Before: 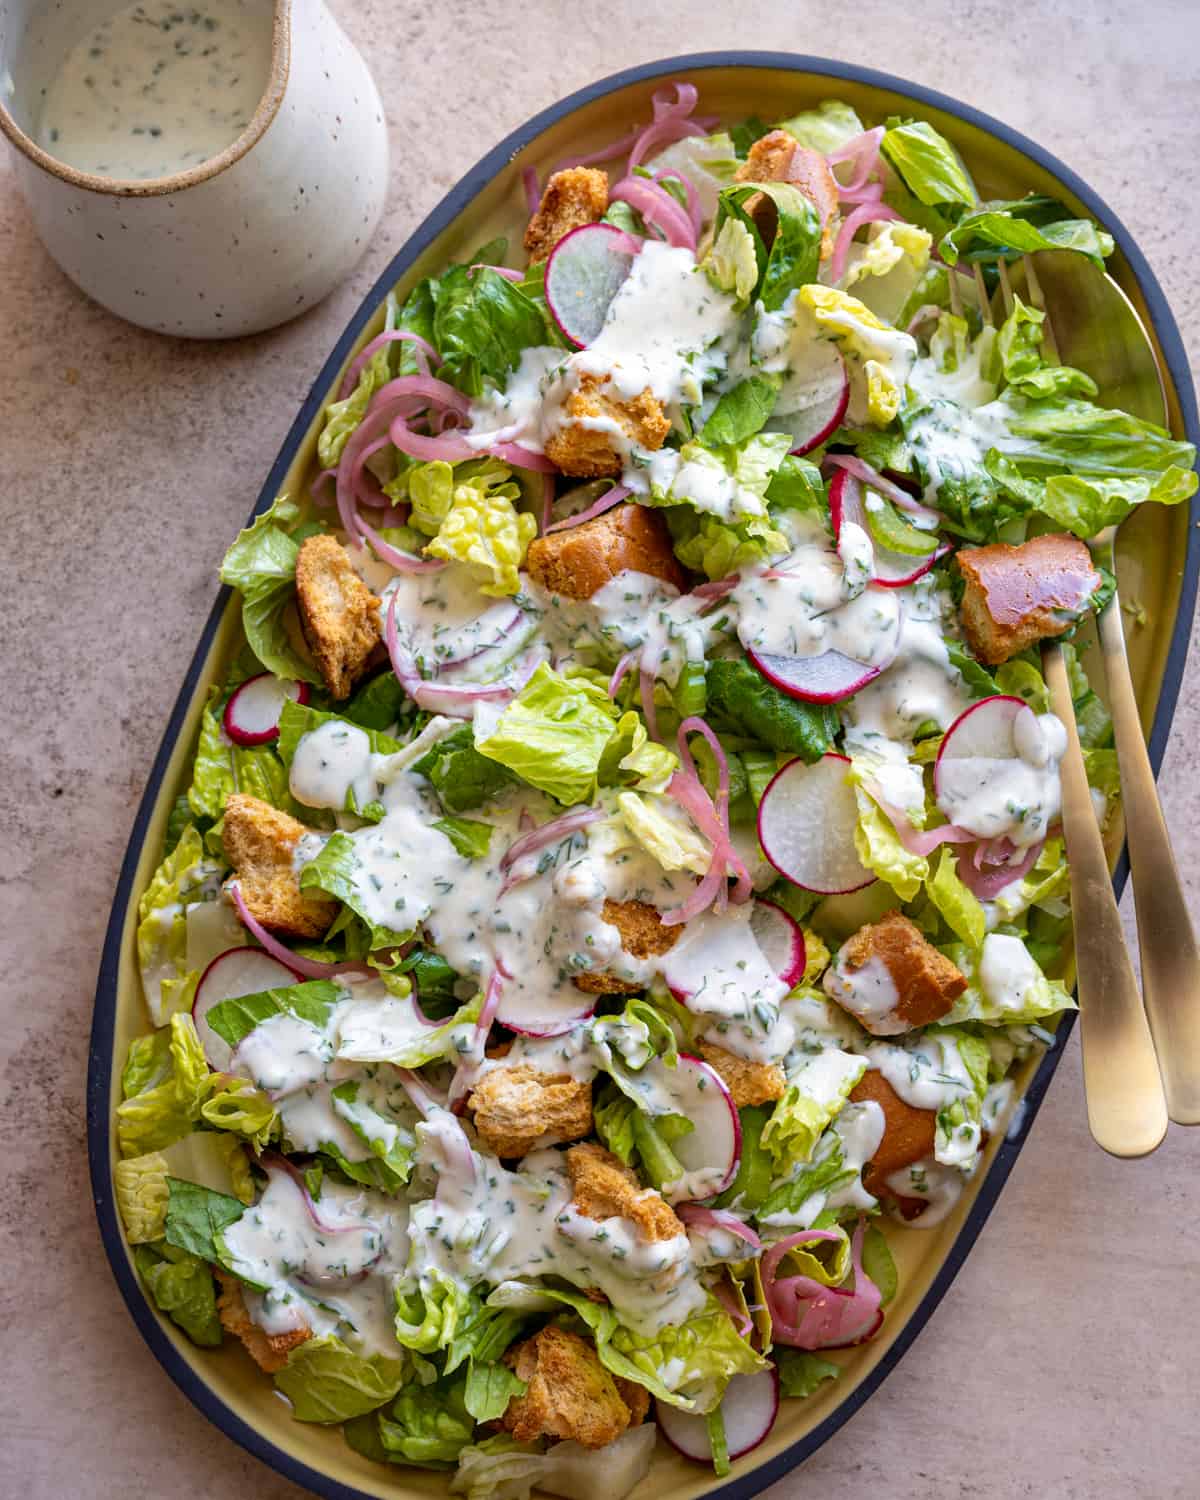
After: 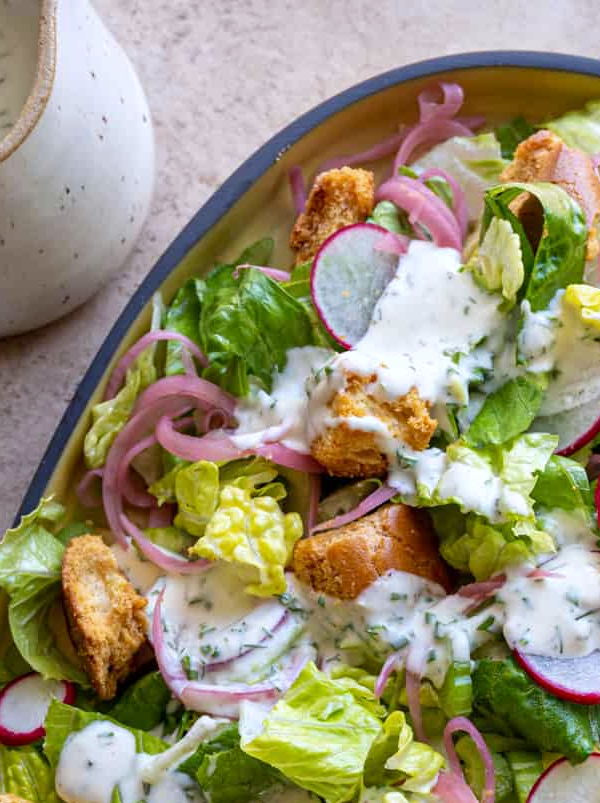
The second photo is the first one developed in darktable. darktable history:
crop: left 19.556%, right 30.401%, bottom 46.458%
white balance: red 0.974, blue 1.044
